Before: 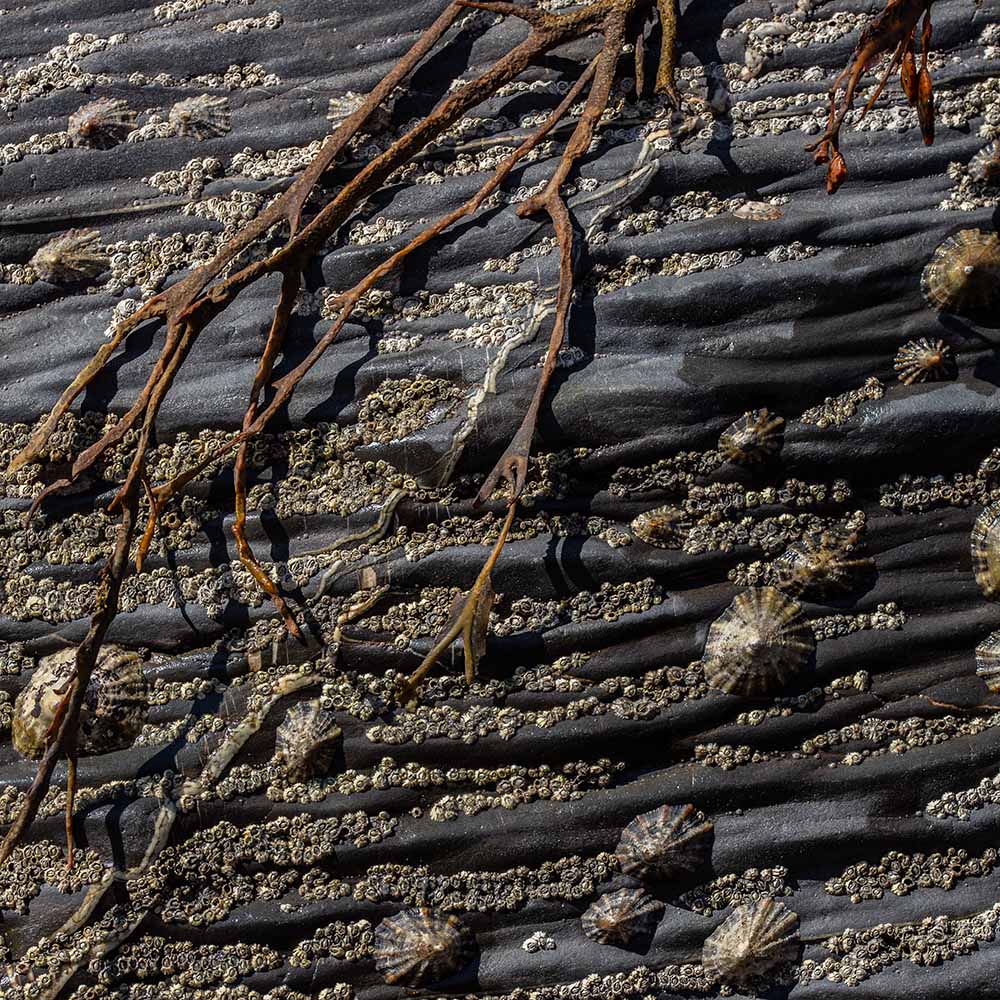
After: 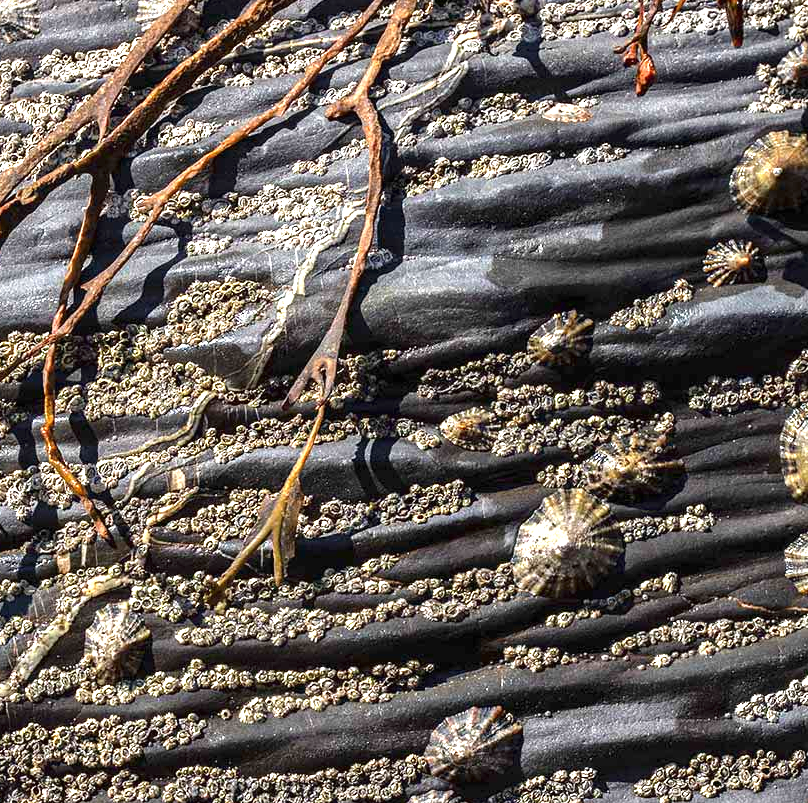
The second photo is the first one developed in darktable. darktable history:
crop: left 19.197%, top 9.889%, right 0%, bottom 9.782%
exposure: black level correction 0, exposure 1.449 EV, compensate highlight preservation false
